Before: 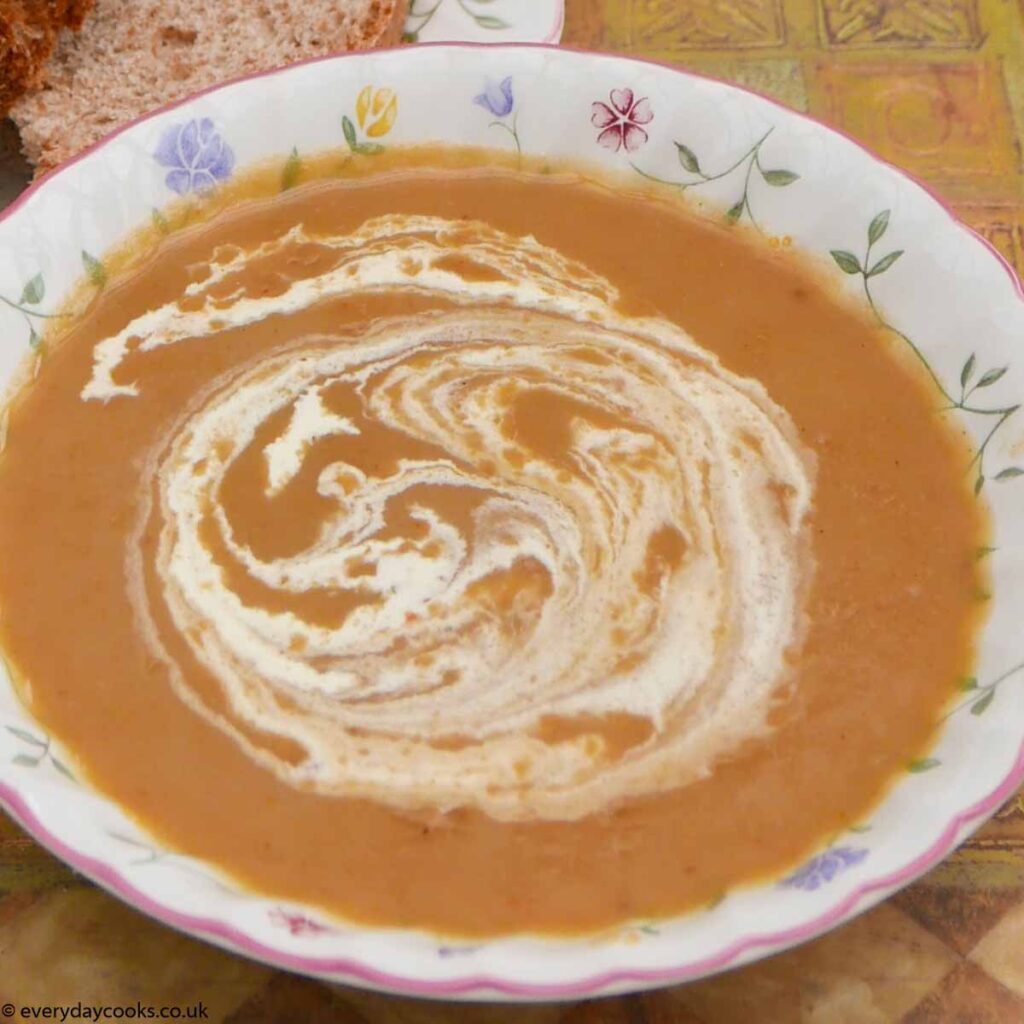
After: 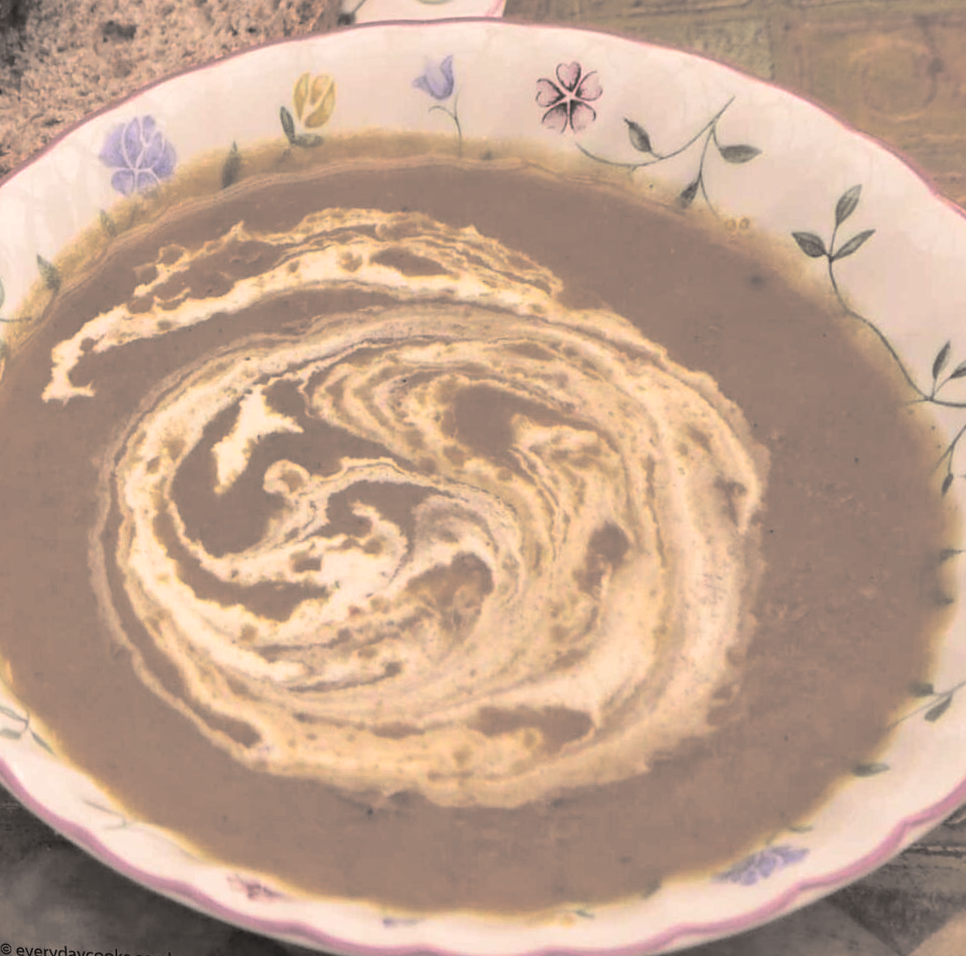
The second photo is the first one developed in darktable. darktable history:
exposure: black level correction 0, exposure 0.5 EV, compensate exposure bias true, compensate highlight preservation false
color balance: mode lift, gamma, gain (sRGB)
crop: top 0.05%, bottom 0.098%
color correction: highlights a* 10.32, highlights b* 14.66, shadows a* -9.59, shadows b* -15.02
white balance: emerald 1
split-toning: shadows › hue 26°, shadows › saturation 0.09, highlights › hue 40°, highlights › saturation 0.18, balance -63, compress 0%
haze removal: strength 0.12, distance 0.25, compatibility mode true, adaptive false
rotate and perspective: rotation 0.062°, lens shift (vertical) 0.115, lens shift (horizontal) -0.133, crop left 0.047, crop right 0.94, crop top 0.061, crop bottom 0.94
